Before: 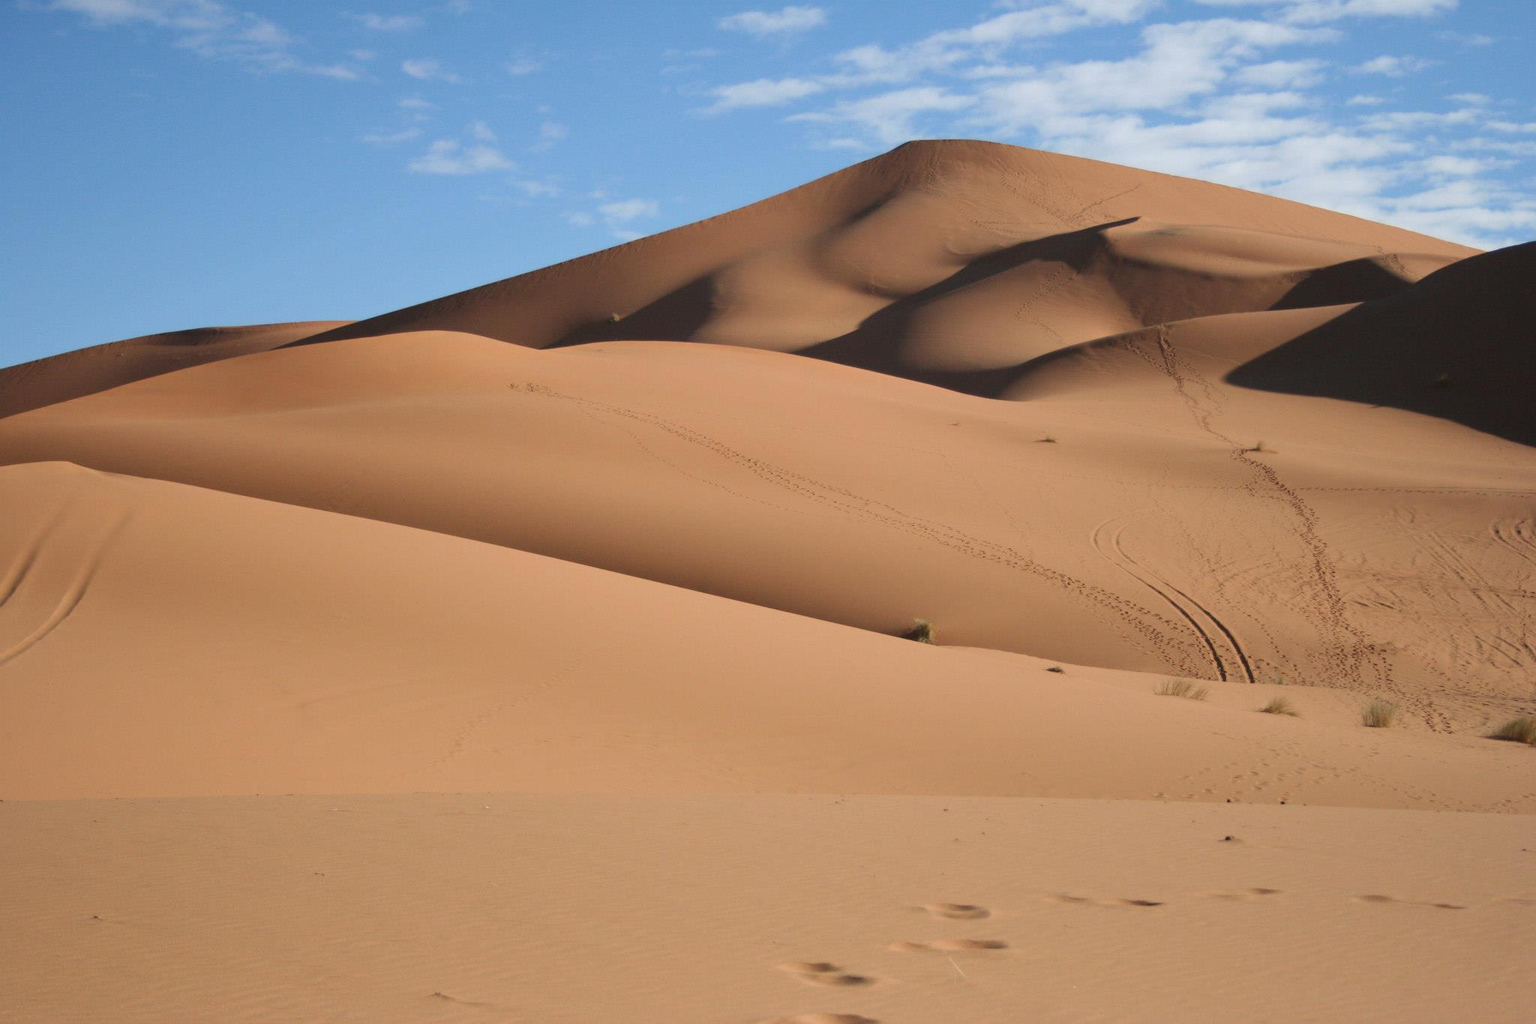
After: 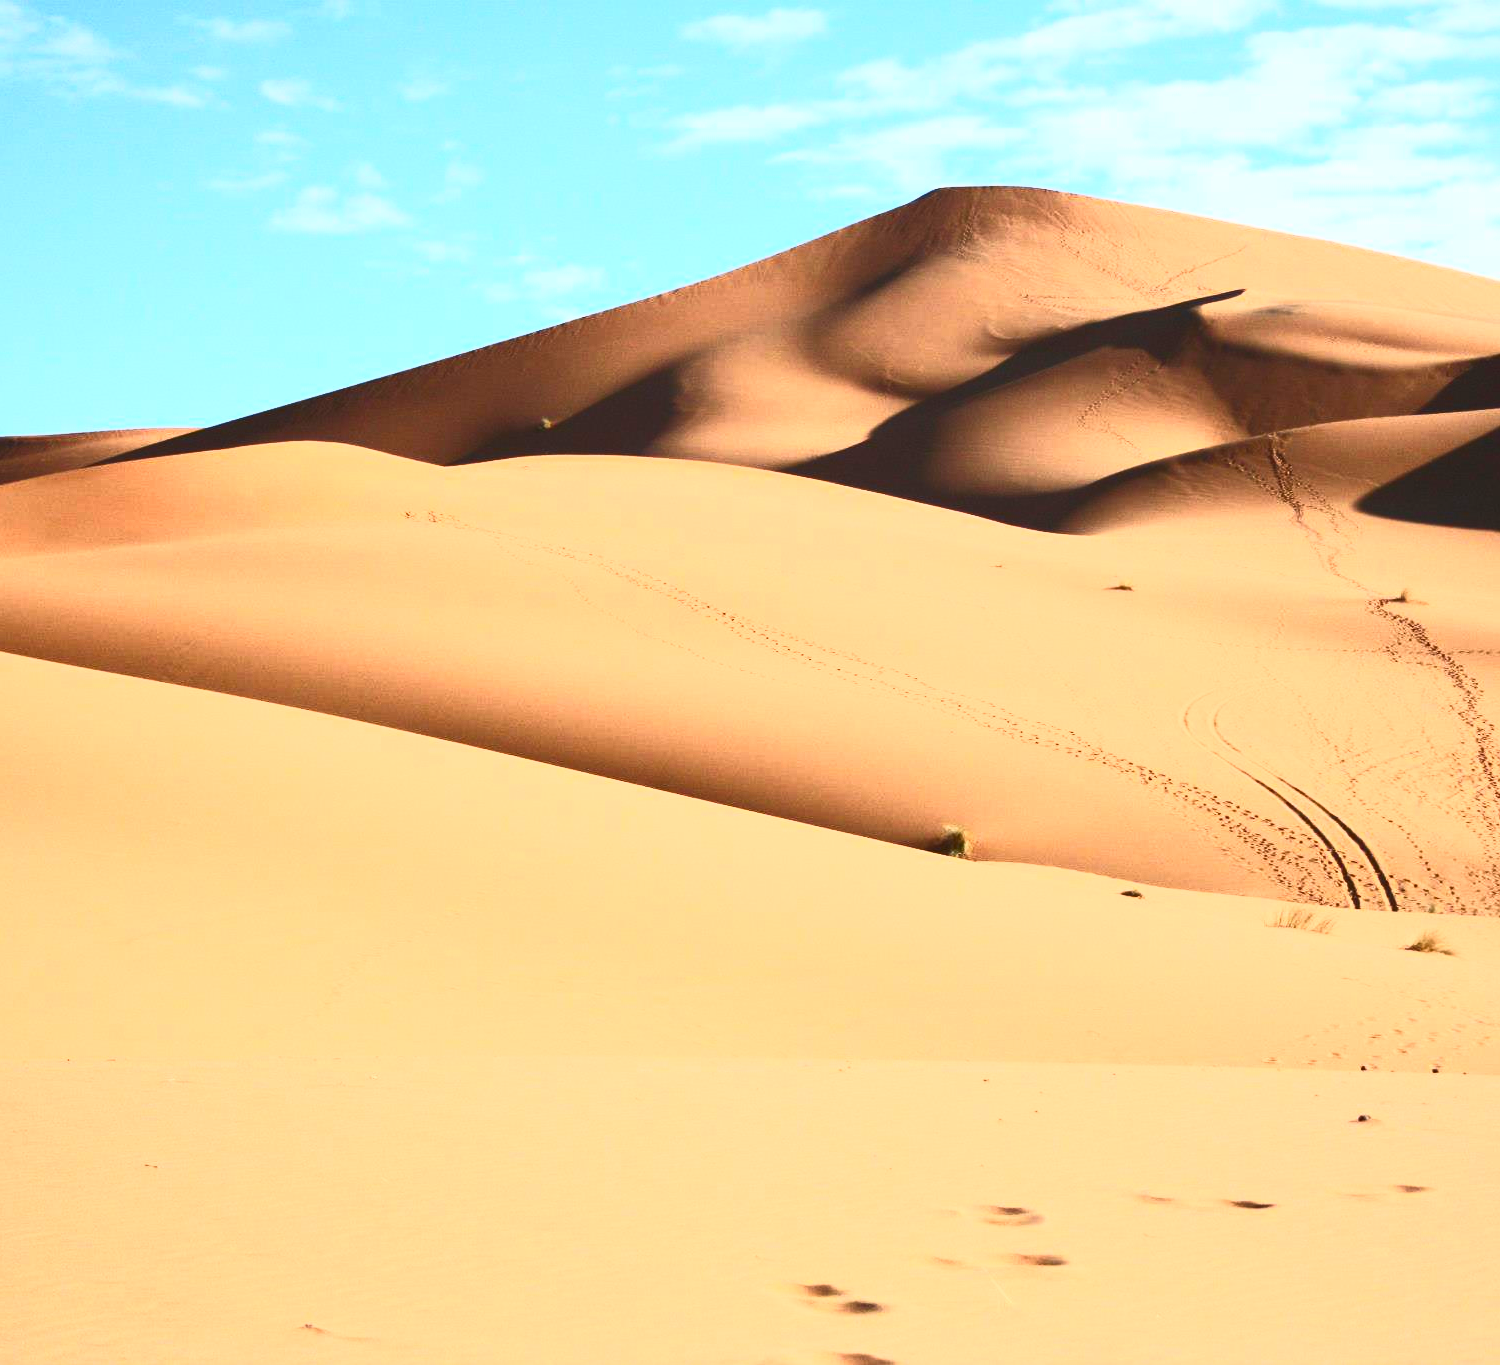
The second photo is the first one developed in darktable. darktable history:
crop: left 13.443%, right 13.31%
contrast brightness saturation: contrast 0.83, brightness 0.59, saturation 0.59
